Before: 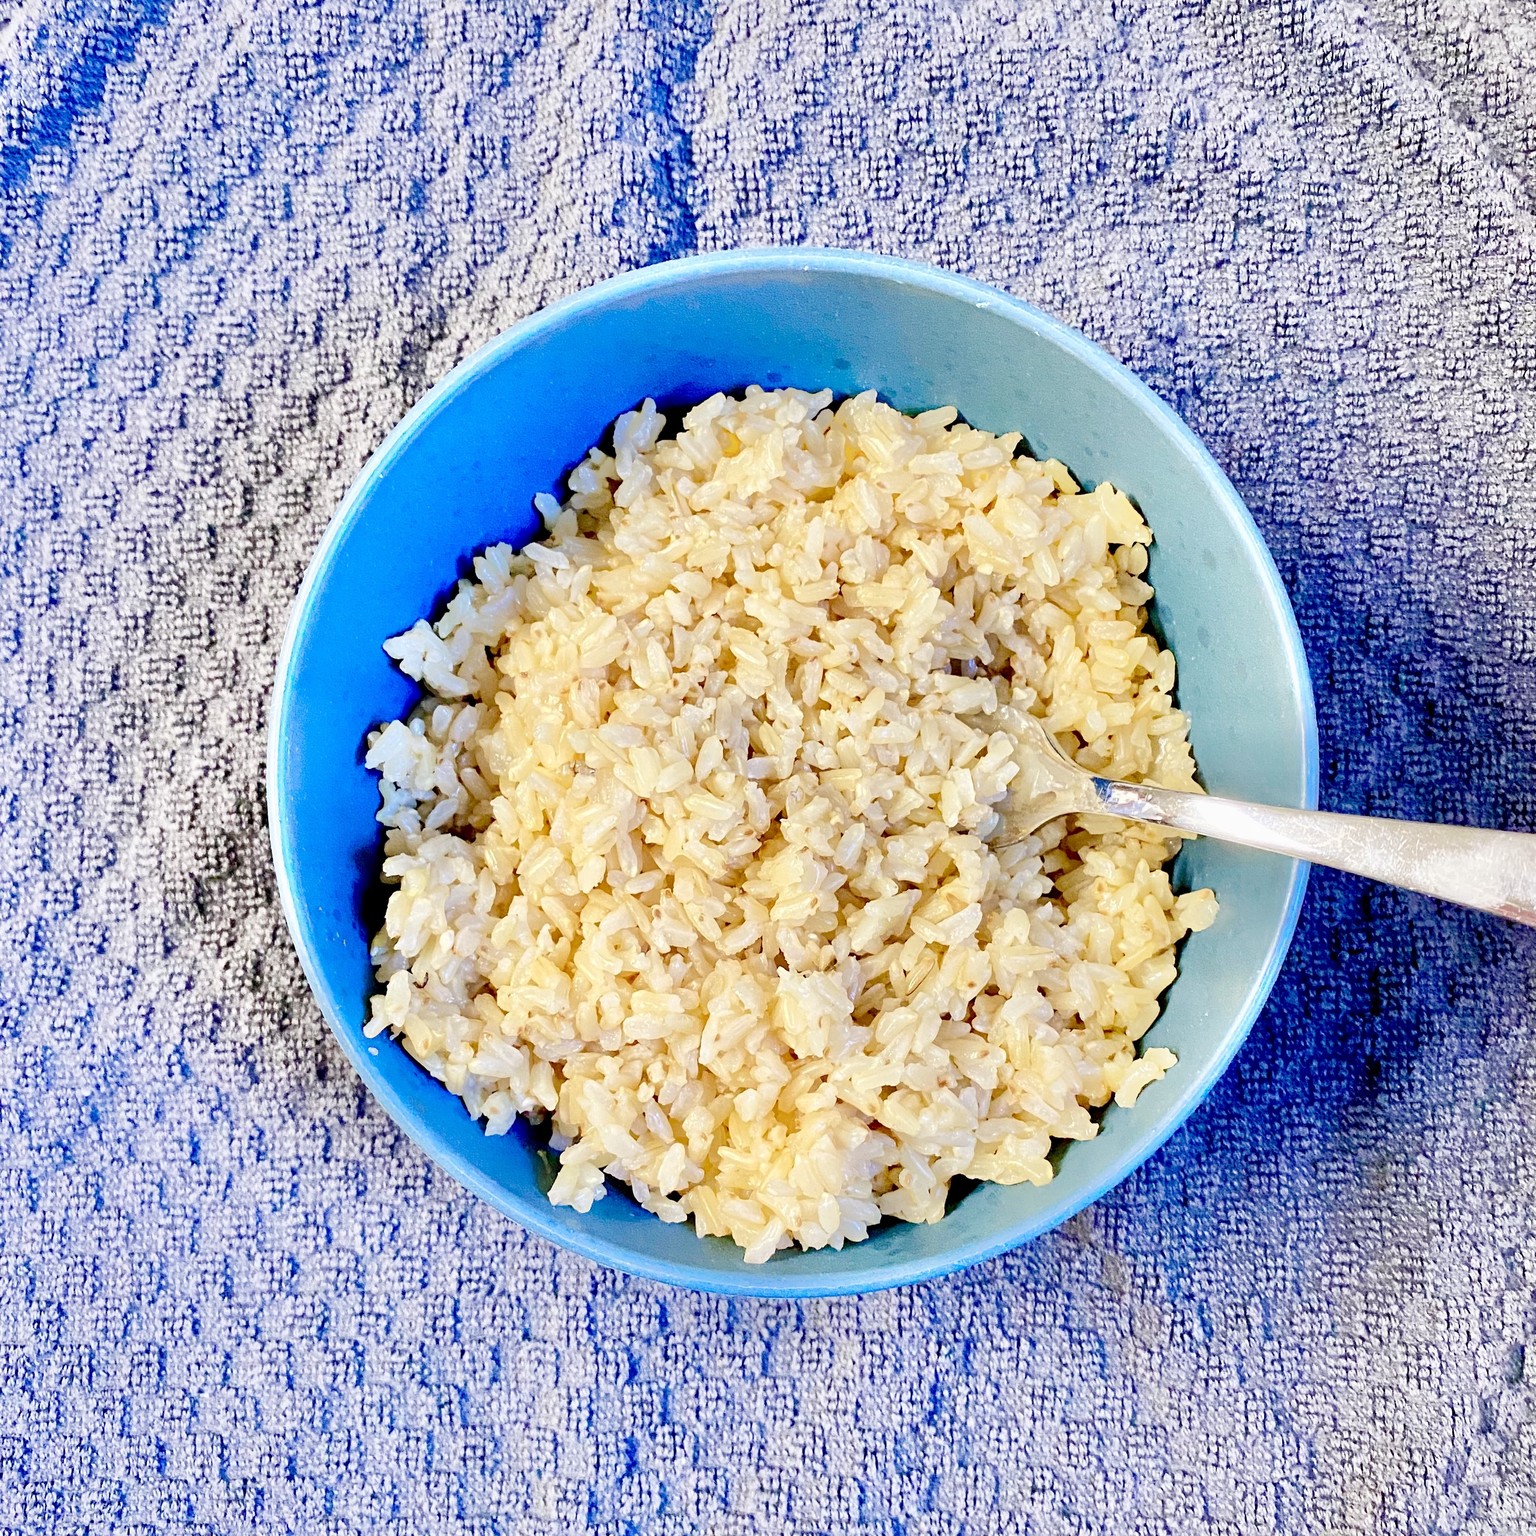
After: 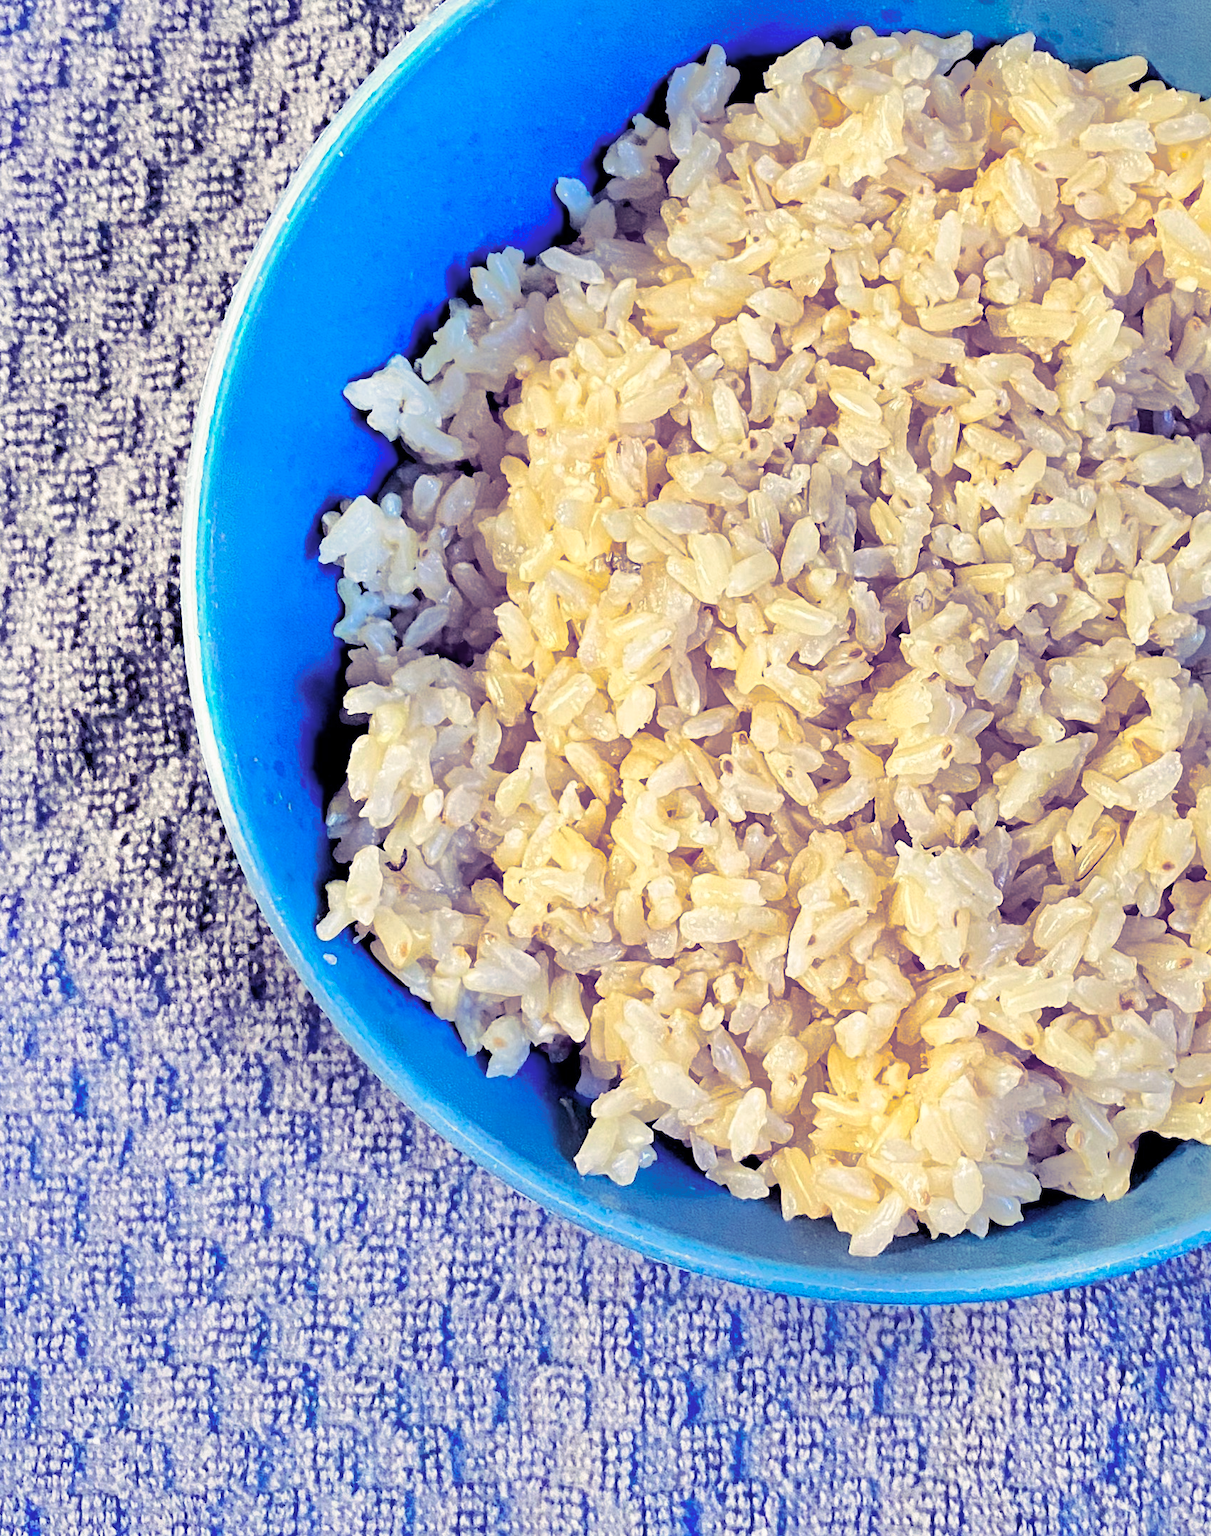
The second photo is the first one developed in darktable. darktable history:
crop: left 8.966%, top 23.852%, right 34.699%, bottom 4.703%
color zones: curves: ch0 [(0, 0.558) (0.143, 0.559) (0.286, 0.529) (0.429, 0.505) (0.571, 0.5) (0.714, 0.5) (0.857, 0.5) (1, 0.558)]; ch1 [(0, 0.469) (0.01, 0.469) (0.12, 0.446) (0.248, 0.469) (0.5, 0.5) (0.748, 0.5) (0.99, 0.469) (1, 0.469)]
shadows and highlights: on, module defaults
exposure: compensate highlight preservation false
base curve: preserve colors none
split-toning: shadows › hue 242.67°, shadows › saturation 0.733, highlights › hue 45.33°, highlights › saturation 0.667, balance -53.304, compress 21.15%
